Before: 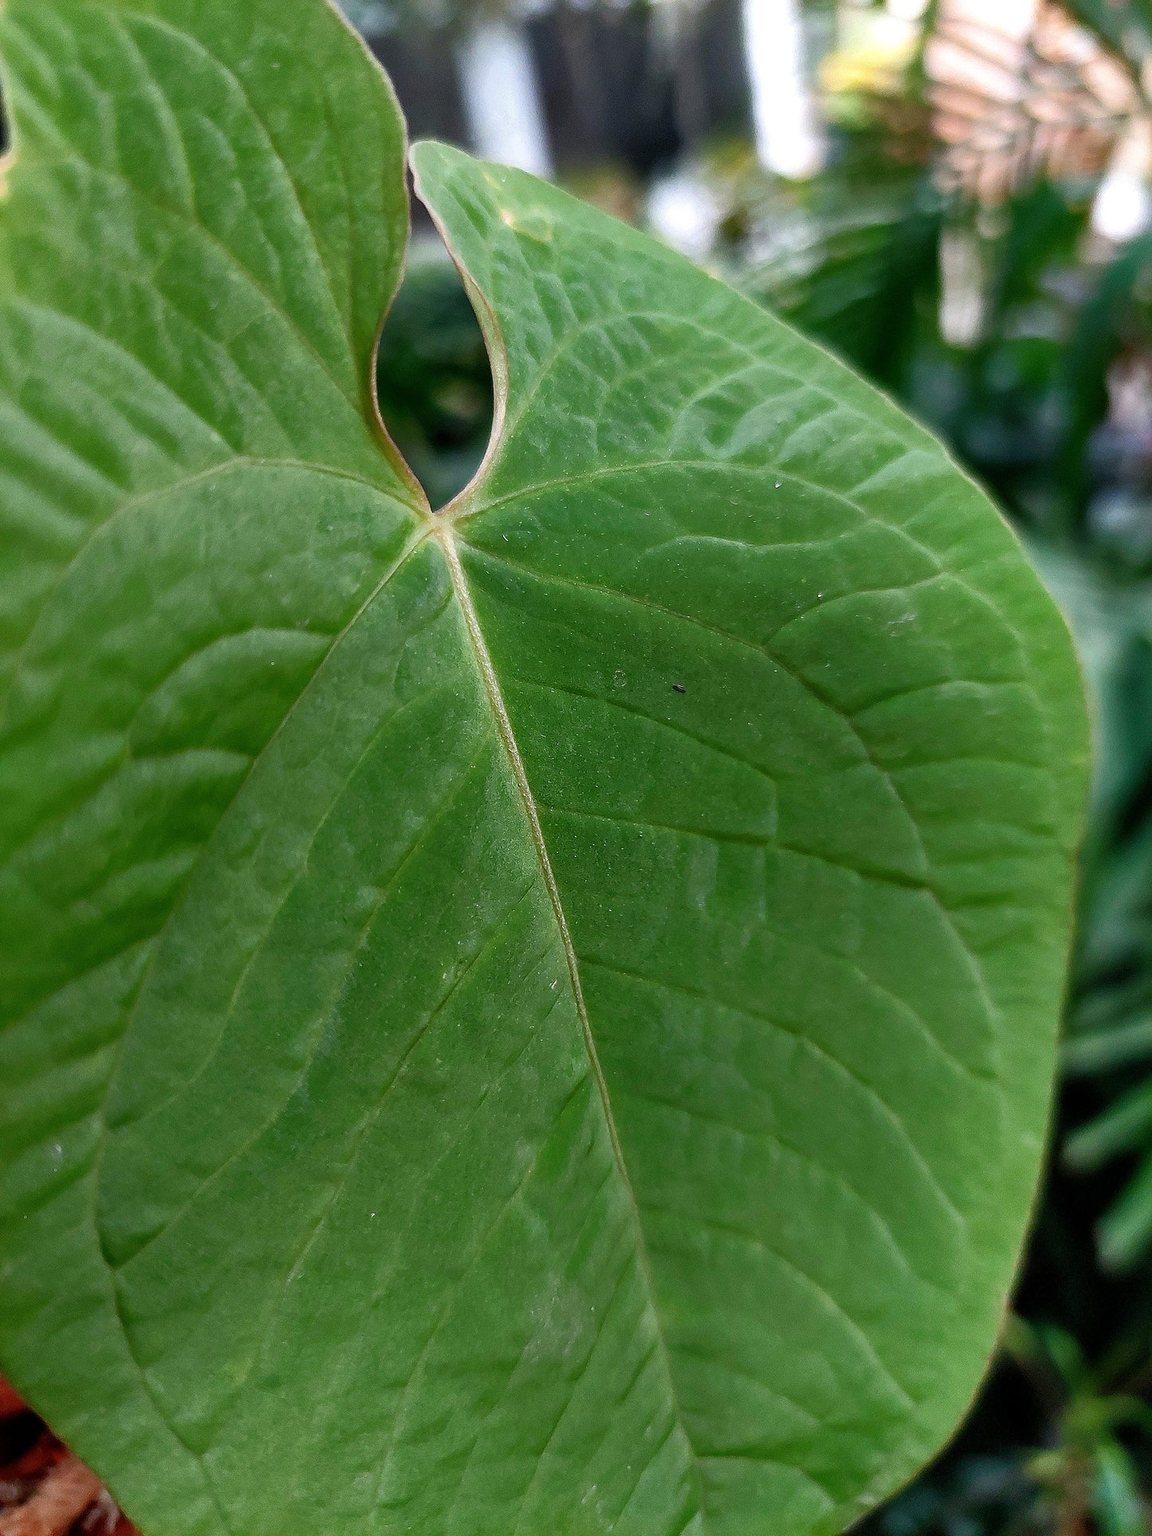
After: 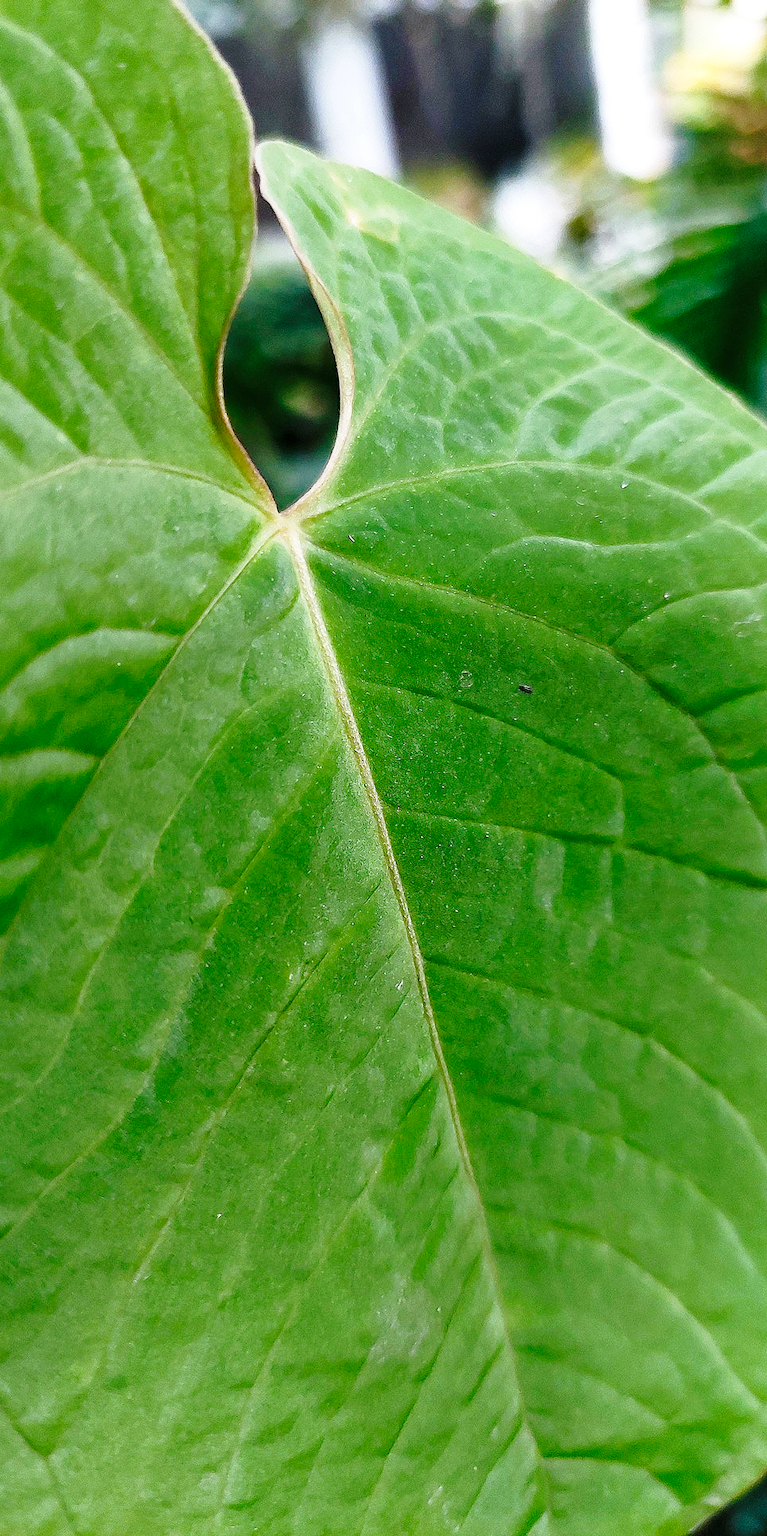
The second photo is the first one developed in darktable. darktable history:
crop and rotate: left 13.365%, right 20.024%
base curve: curves: ch0 [(0, 0) (0.028, 0.03) (0.121, 0.232) (0.46, 0.748) (0.859, 0.968) (1, 1)], preserve colors none
